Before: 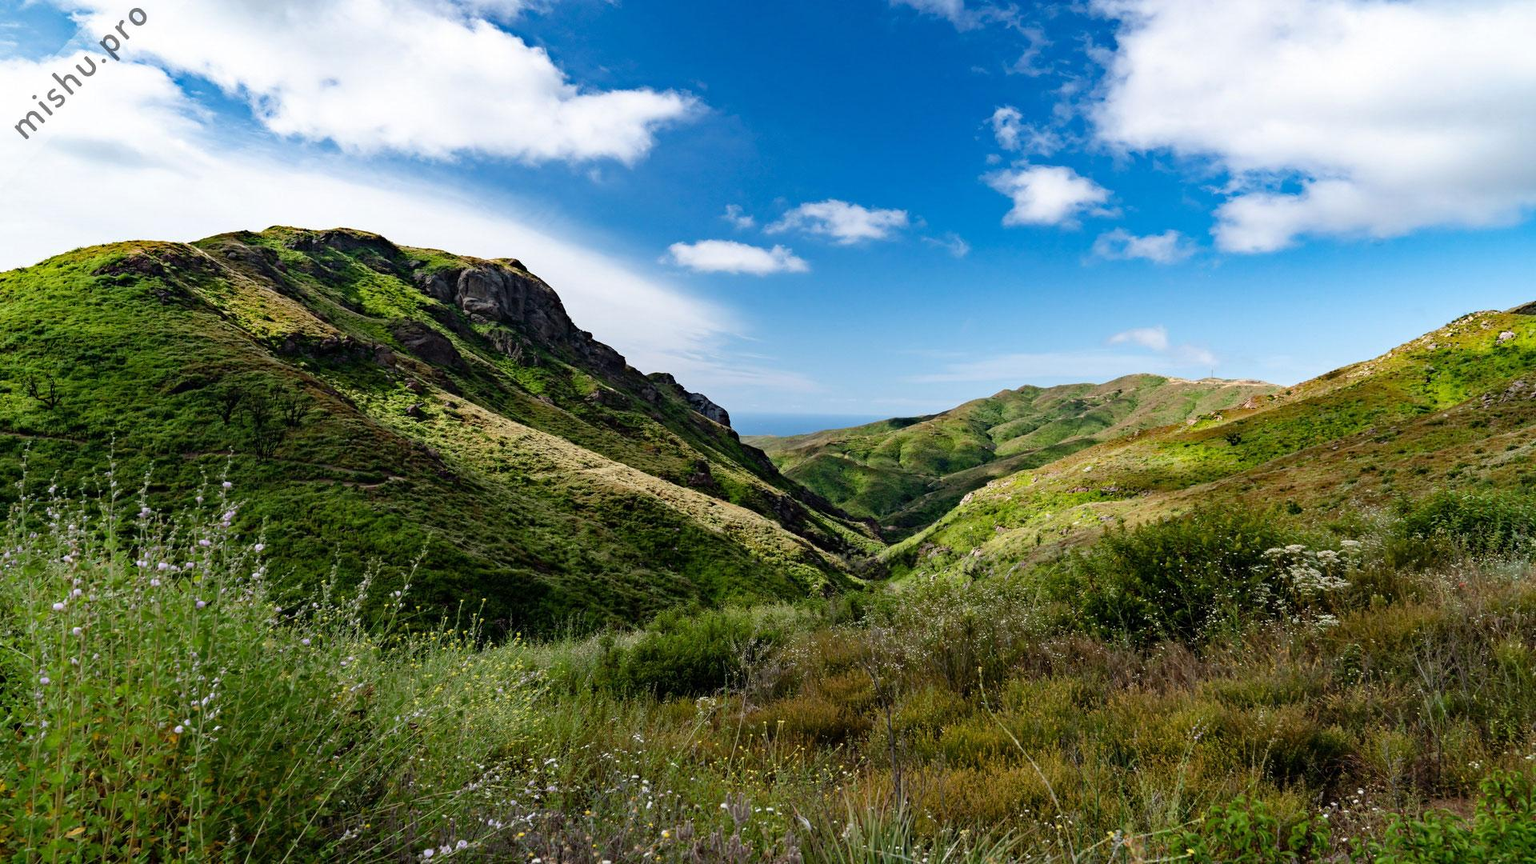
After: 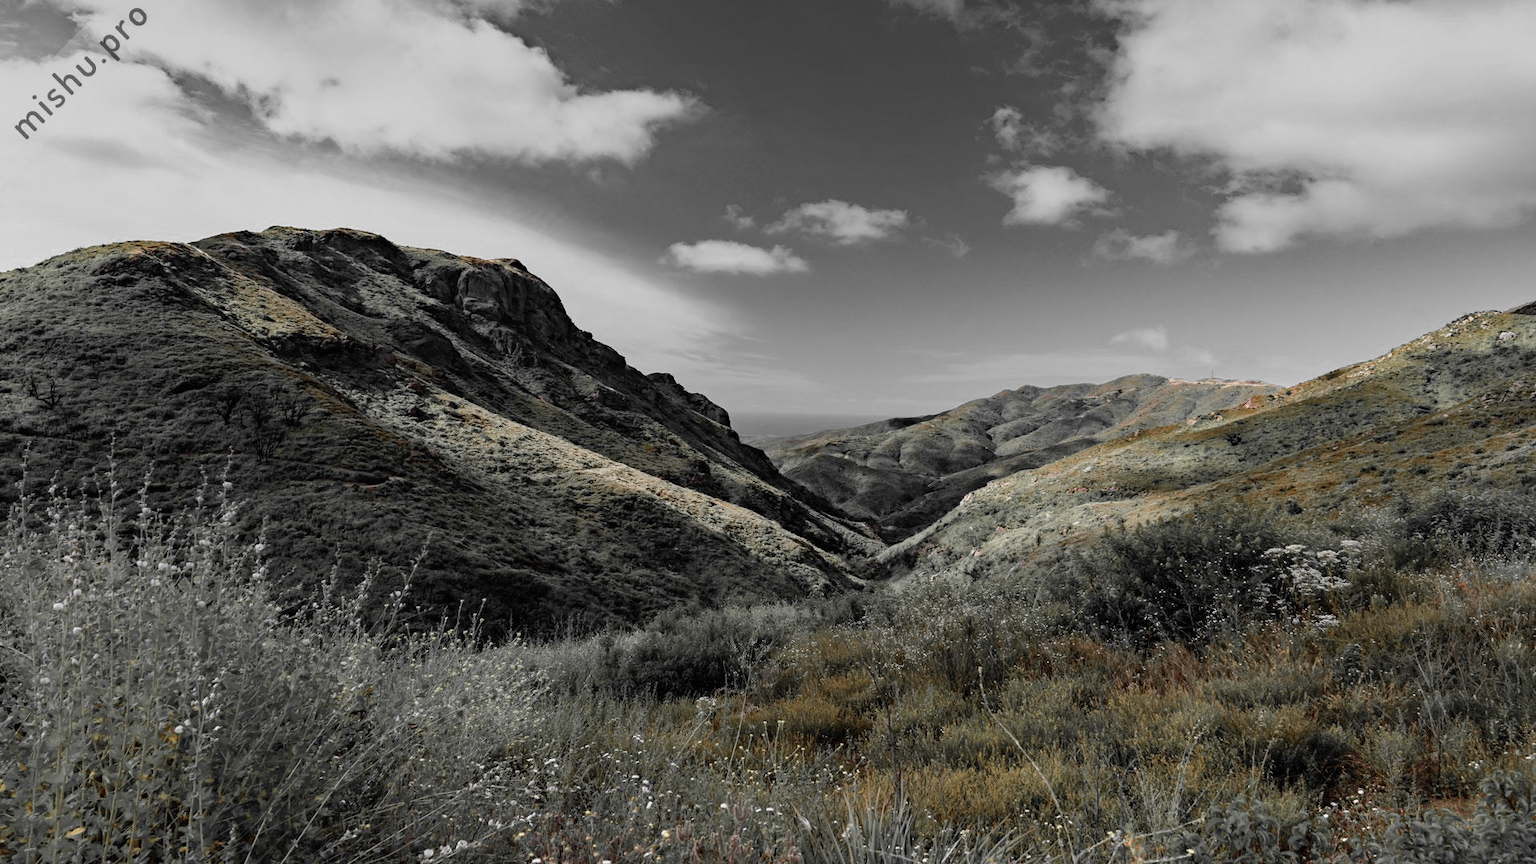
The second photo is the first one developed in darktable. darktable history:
graduated density: hue 238.83°, saturation 50%
color zones: curves: ch0 [(0, 0.447) (0.184, 0.543) (0.323, 0.476) (0.429, 0.445) (0.571, 0.443) (0.714, 0.451) (0.857, 0.452) (1, 0.447)]; ch1 [(0, 0.464) (0.176, 0.46) (0.287, 0.177) (0.429, 0.002) (0.571, 0) (0.714, 0) (0.857, 0) (1, 0.464)], mix 20%
shadows and highlights: shadows 0, highlights 40
